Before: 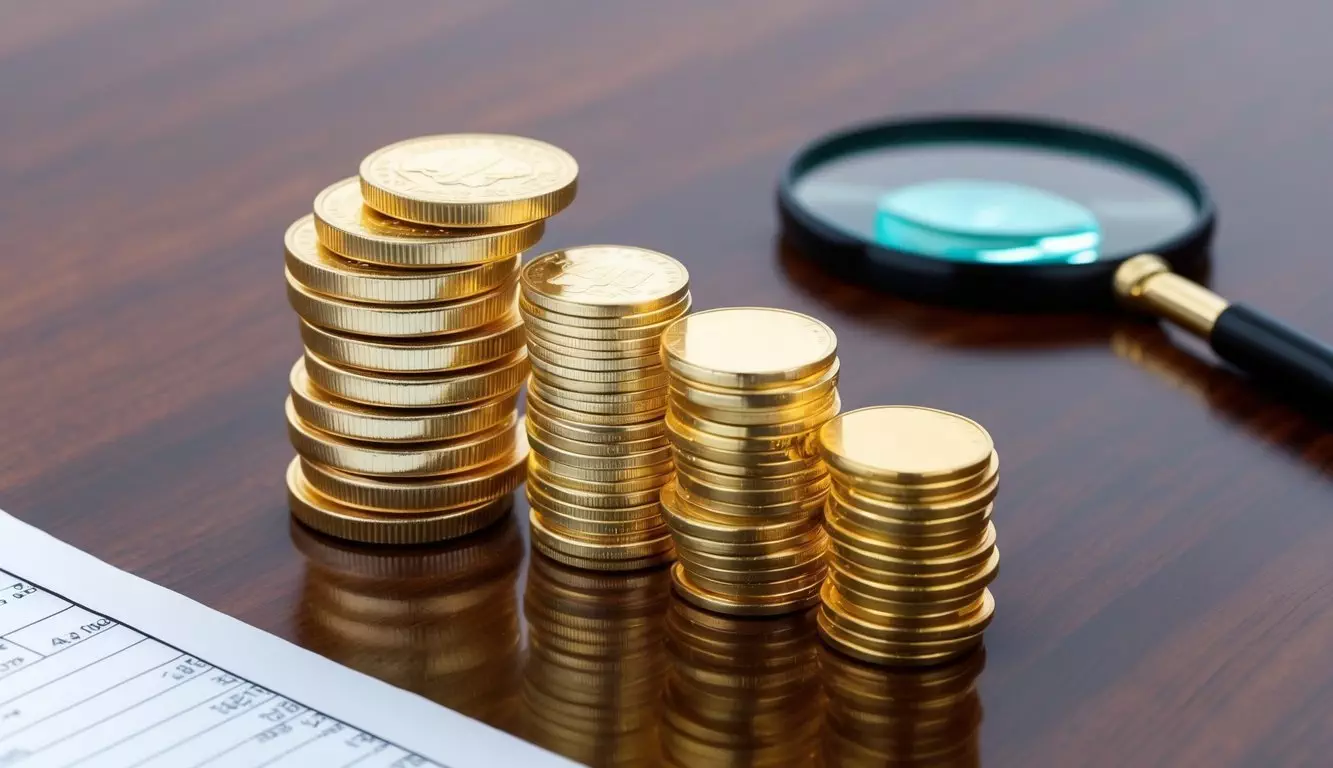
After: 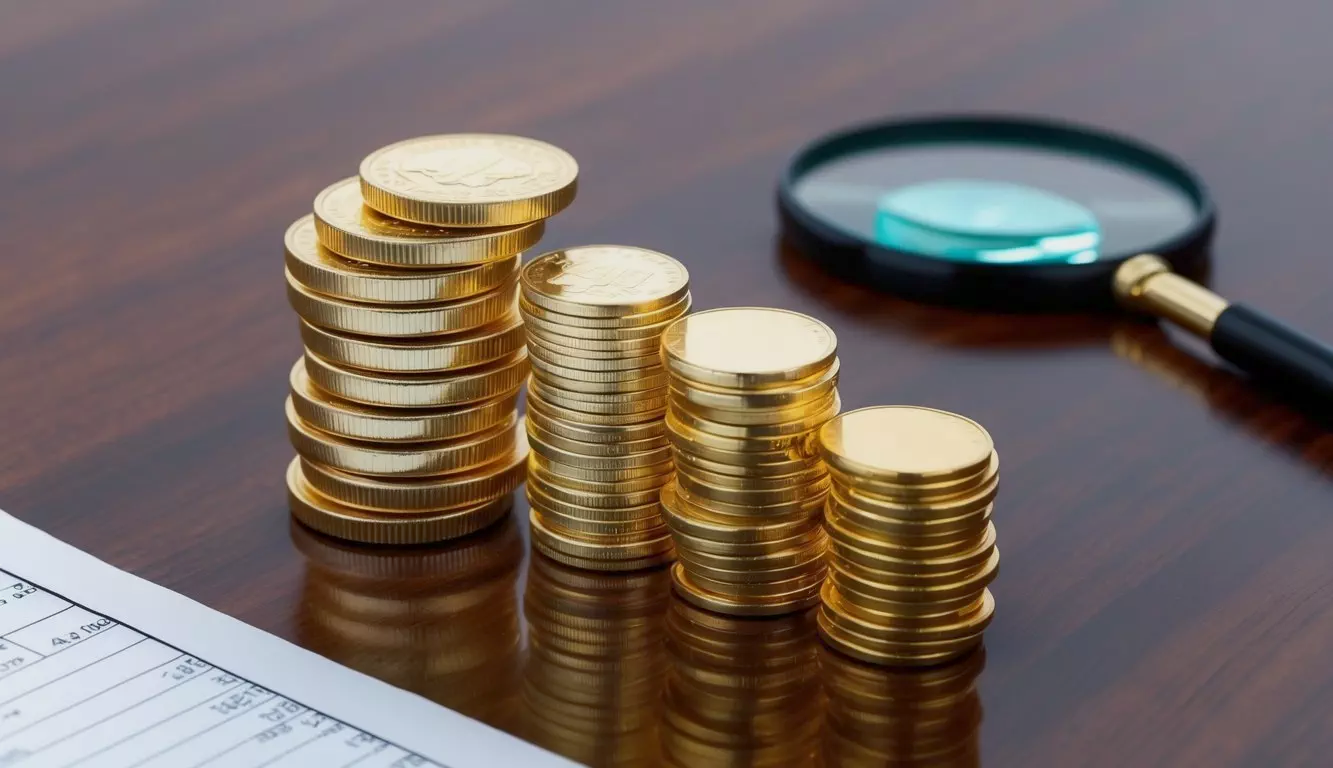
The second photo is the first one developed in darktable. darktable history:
tone equalizer: -8 EV 0.234 EV, -7 EV 0.443 EV, -6 EV 0.424 EV, -5 EV 0.255 EV, -3 EV -0.283 EV, -2 EV -0.416 EV, -1 EV -0.409 EV, +0 EV -0.223 EV
